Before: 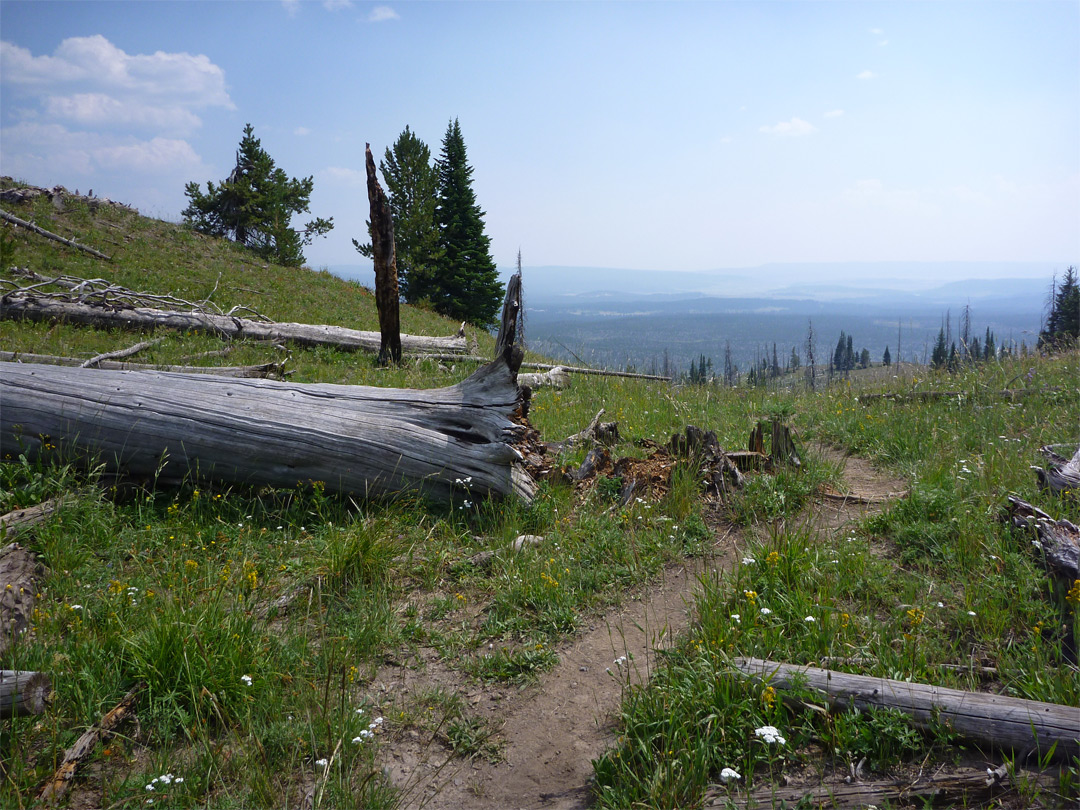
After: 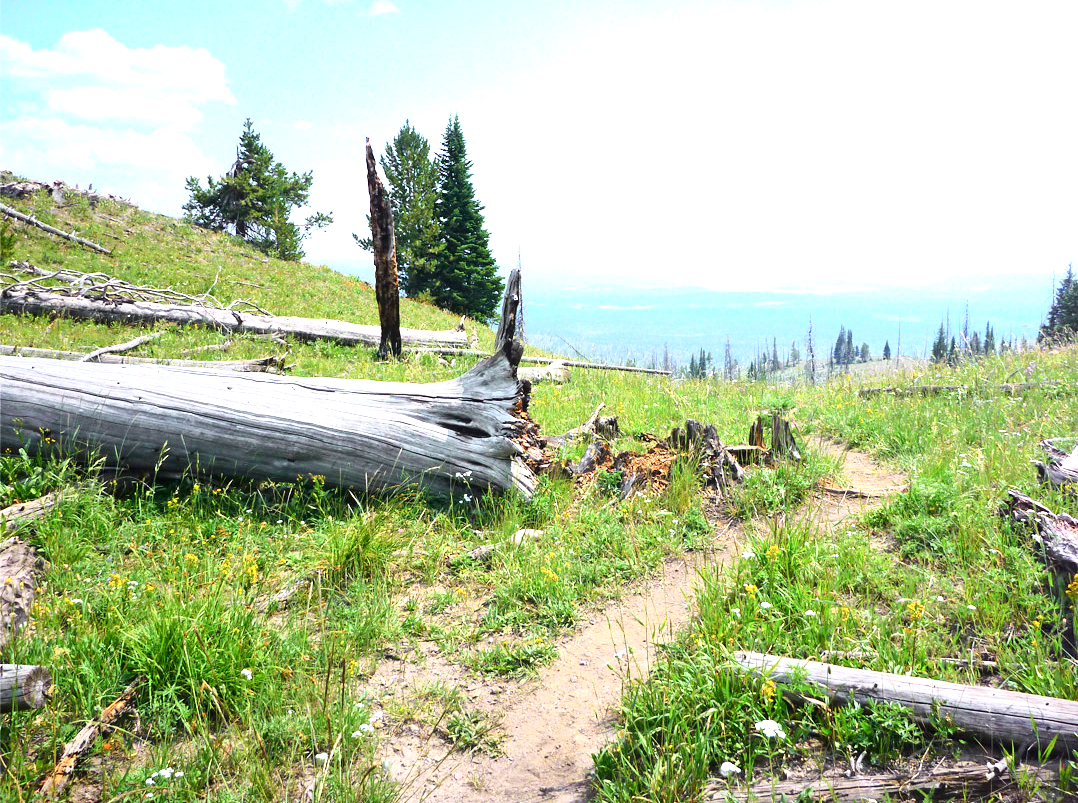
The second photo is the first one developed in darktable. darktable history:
exposure: exposure 1.991 EV, compensate highlight preservation false
crop: top 0.802%, right 0.108%
tone curve: curves: ch0 [(0, 0) (0.035, 0.011) (0.133, 0.076) (0.285, 0.265) (0.491, 0.541) (0.617, 0.693) (0.704, 0.77) (0.794, 0.865) (0.895, 0.938) (1, 0.976)]; ch1 [(0, 0) (0.318, 0.278) (0.444, 0.427) (0.502, 0.497) (0.543, 0.547) (0.601, 0.641) (0.746, 0.764) (1, 1)]; ch2 [(0, 0) (0.316, 0.292) (0.381, 0.37) (0.423, 0.448) (0.476, 0.482) (0.502, 0.5) (0.543, 0.547) (0.587, 0.613) (0.642, 0.672) (0.704, 0.727) (0.865, 0.827) (1, 0.951)], color space Lab, independent channels, preserve colors none
